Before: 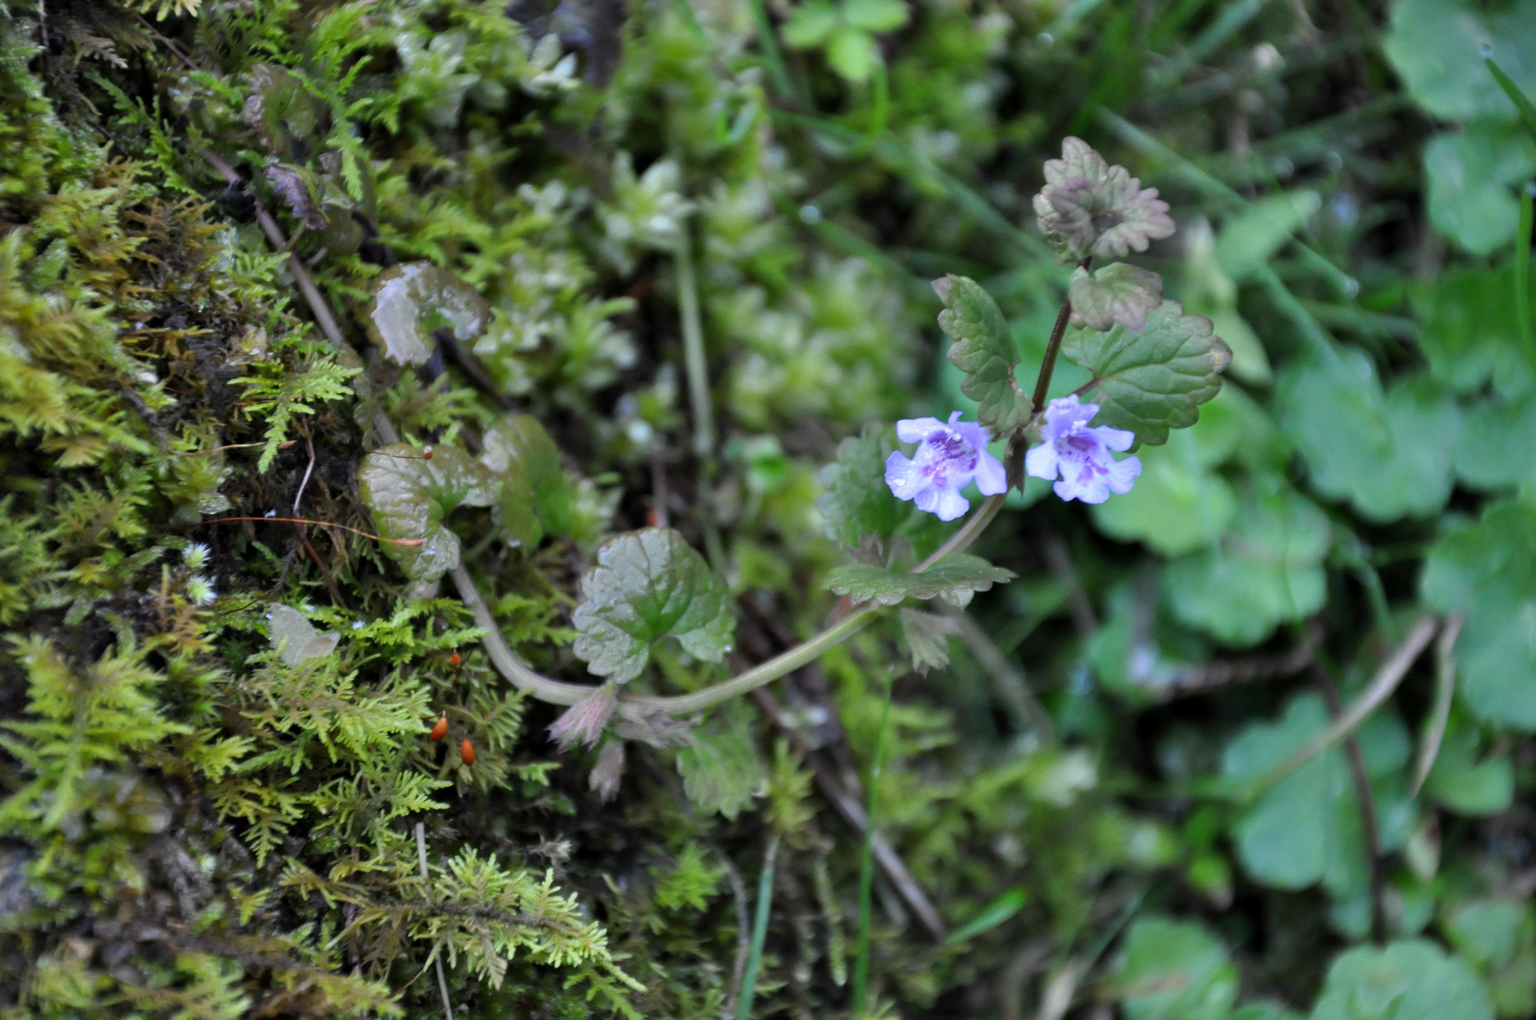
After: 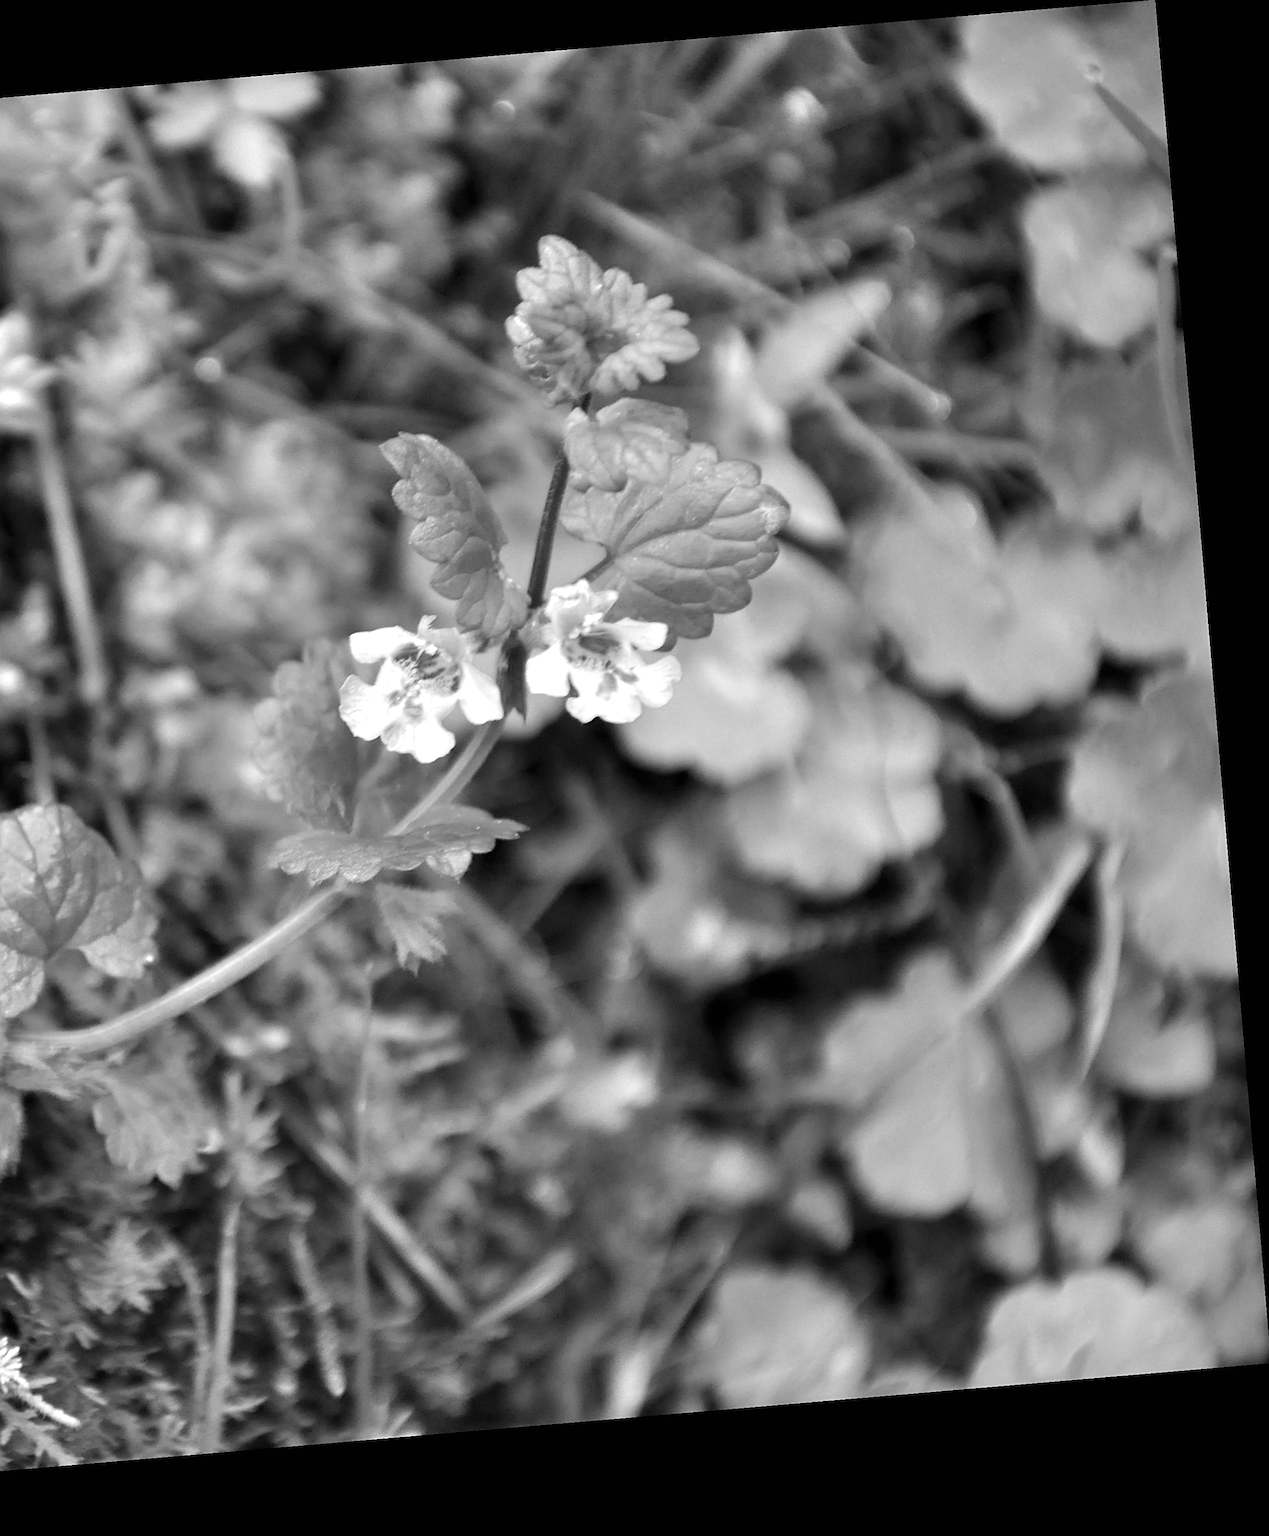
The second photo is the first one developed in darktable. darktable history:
sharpen: on, module defaults
exposure: black level correction 0, exposure 0.7 EV, compensate exposure bias true, compensate highlight preservation false
color zones: curves: ch0 [(0.068, 0.464) (0.25, 0.5) (0.48, 0.508) (0.75, 0.536) (0.886, 0.476) (0.967, 0.456)]; ch1 [(0.066, 0.456) (0.25, 0.5) (0.616, 0.508) (0.746, 0.56) (0.934, 0.444)]
white balance: red 0.978, blue 0.999
rotate and perspective: rotation -4.86°, automatic cropping off
color balance rgb: perceptual saturation grading › global saturation 35%, perceptual saturation grading › highlights -30%, perceptual saturation grading › shadows 35%, perceptual brilliance grading › global brilliance 3%, perceptual brilliance grading › highlights -3%, perceptual brilliance grading › shadows 3%
crop: left 41.402%
monochrome: on, module defaults
